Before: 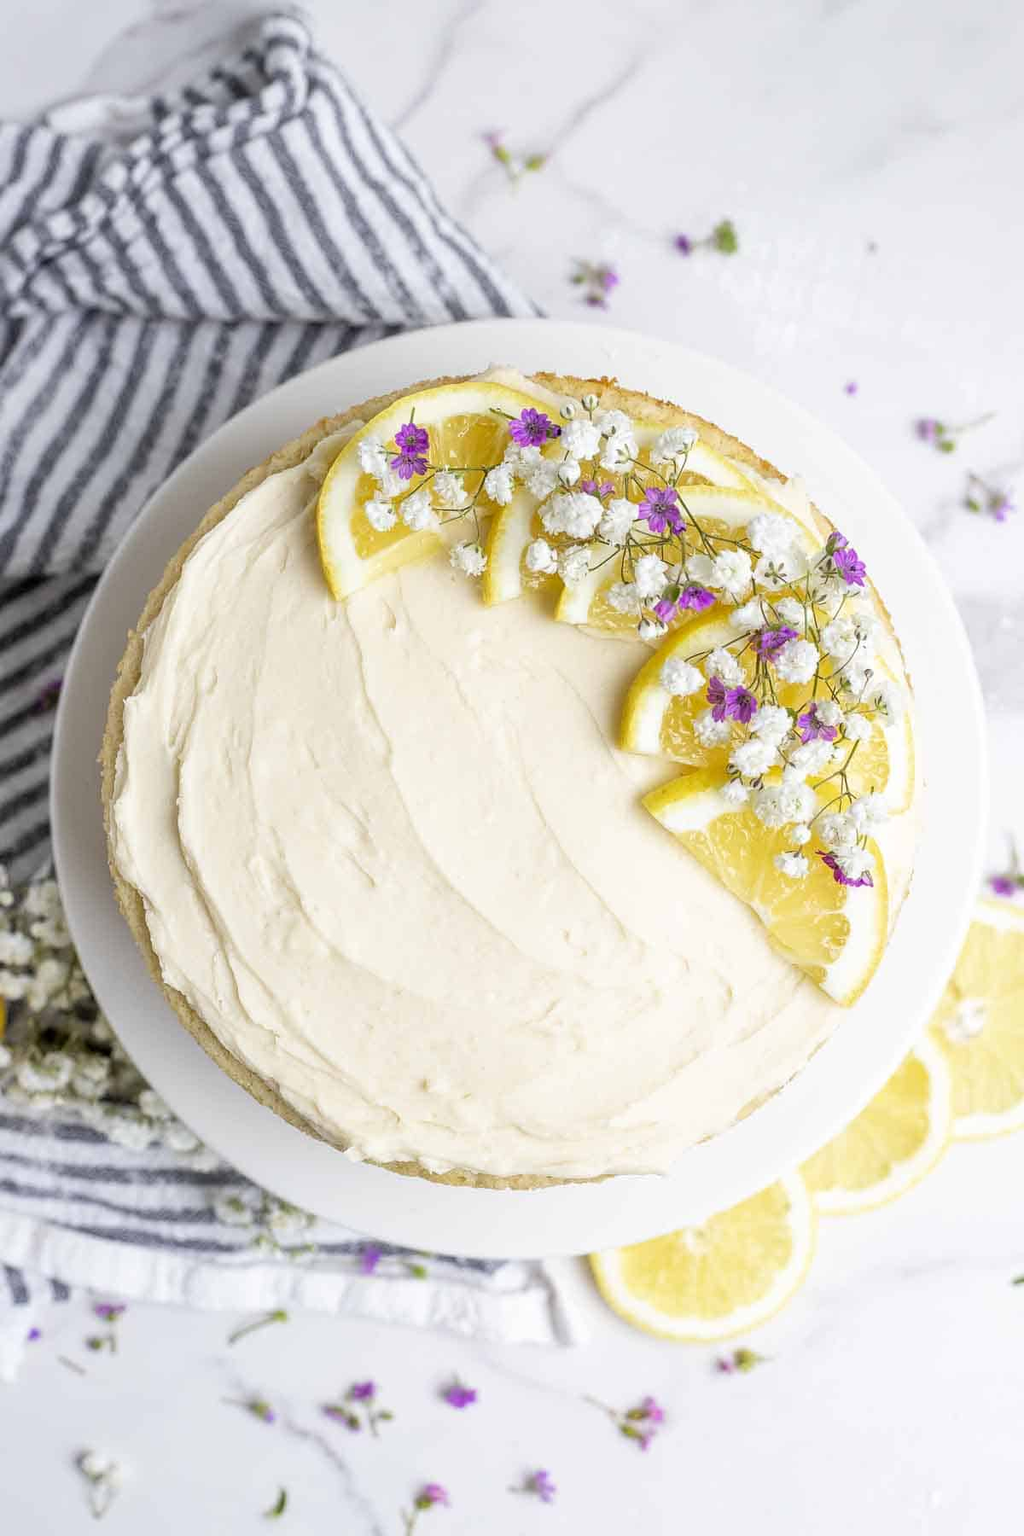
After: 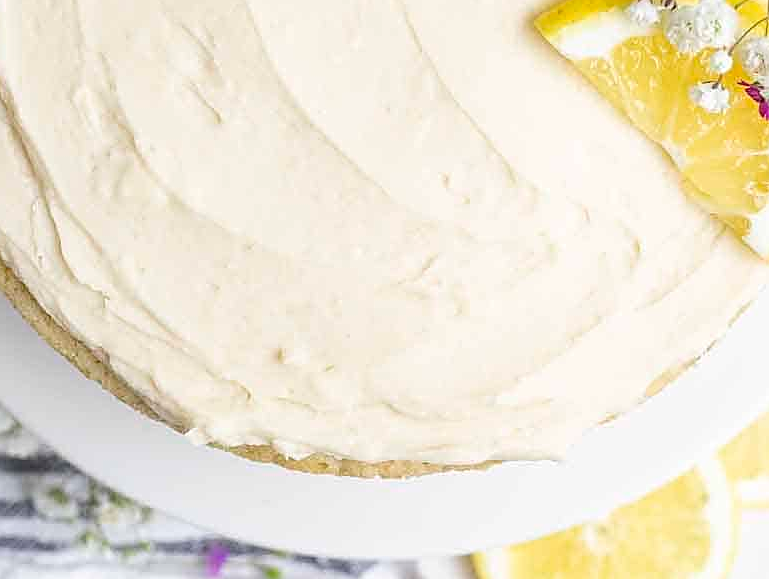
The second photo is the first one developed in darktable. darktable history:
sharpen: on, module defaults
crop: left 18.206%, top 50.892%, right 17.686%, bottom 16.912%
